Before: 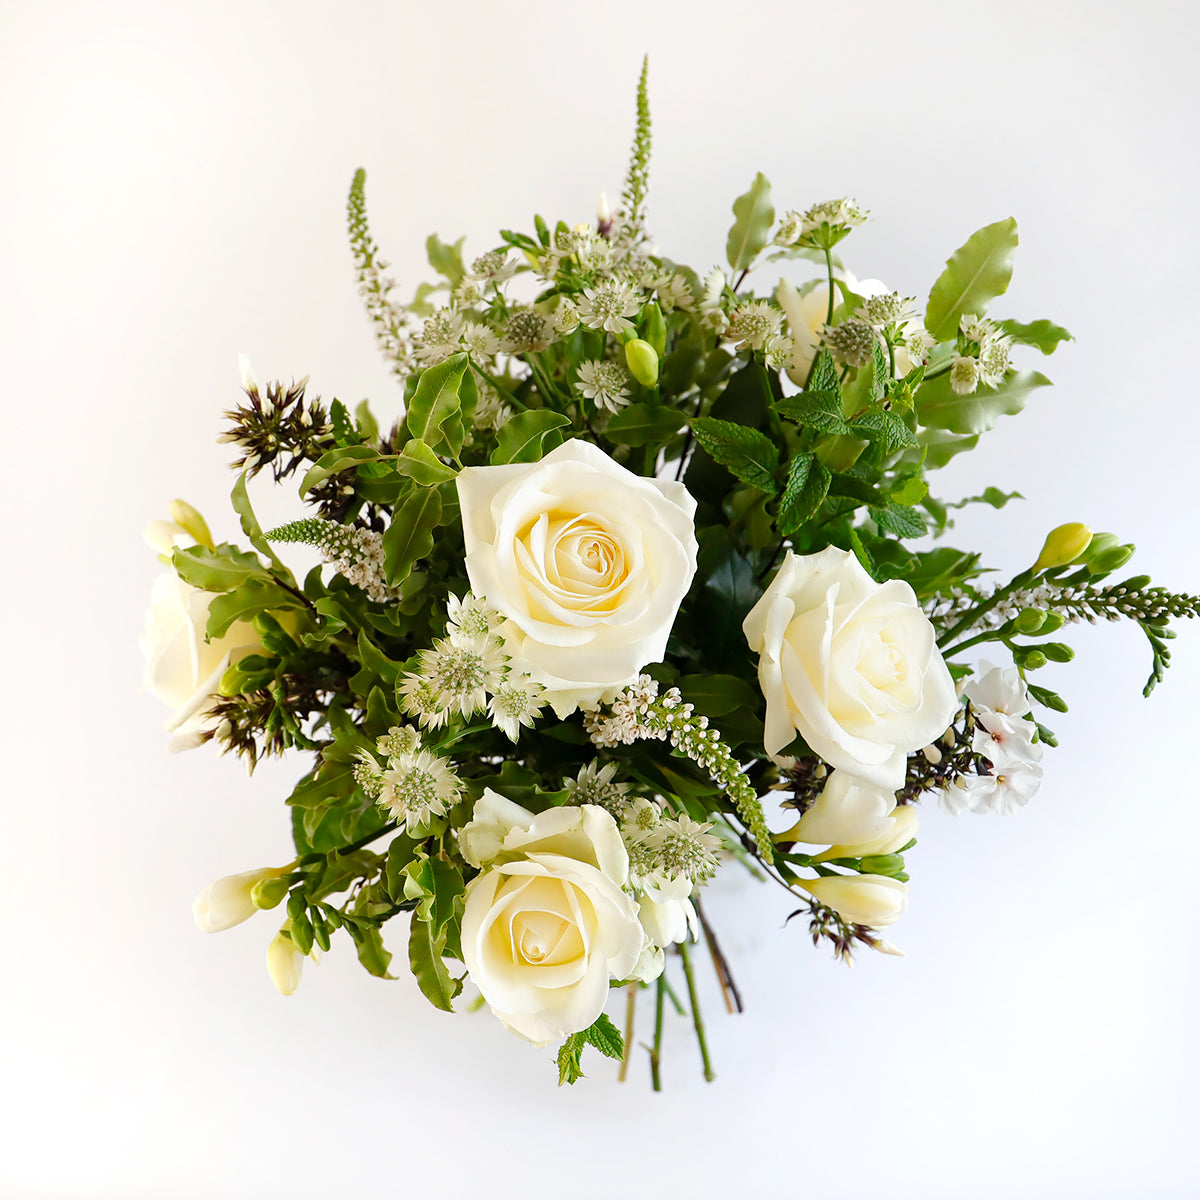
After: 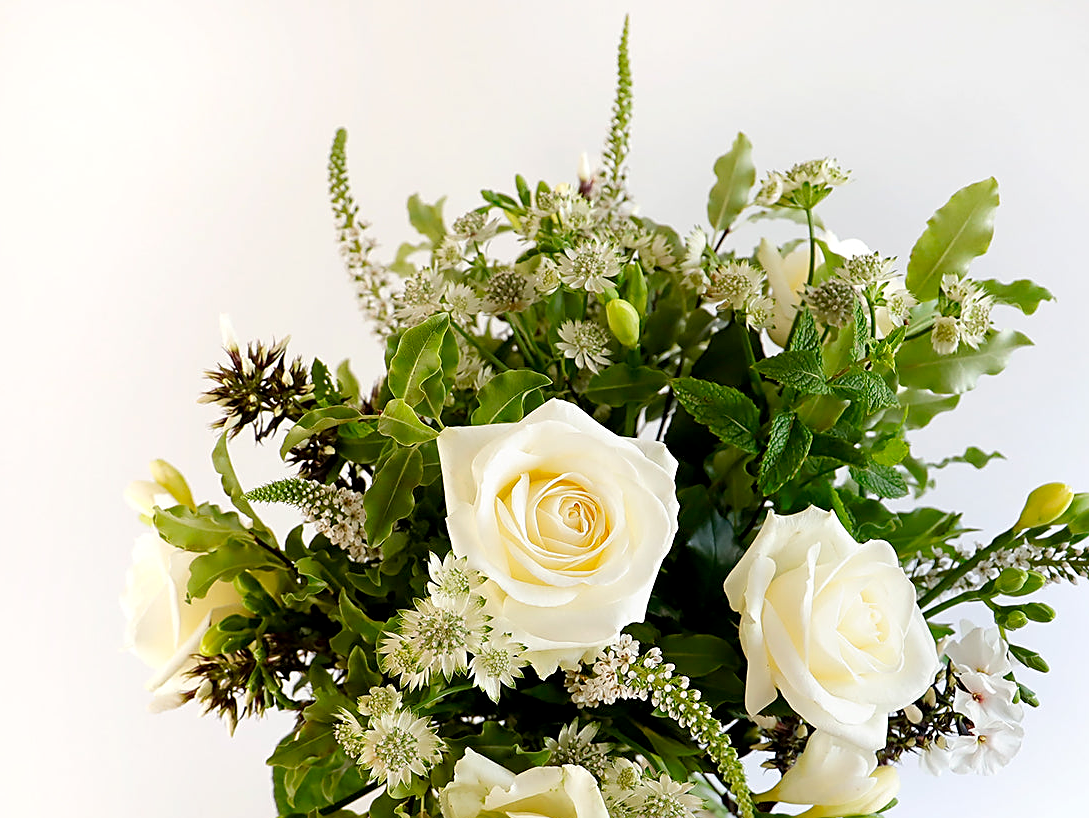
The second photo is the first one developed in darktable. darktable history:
sharpen: on, module defaults
crop: left 1.605%, top 3.393%, right 7.591%, bottom 28.429%
exposure: black level correction 0.005, exposure 0.017 EV, compensate highlight preservation false
